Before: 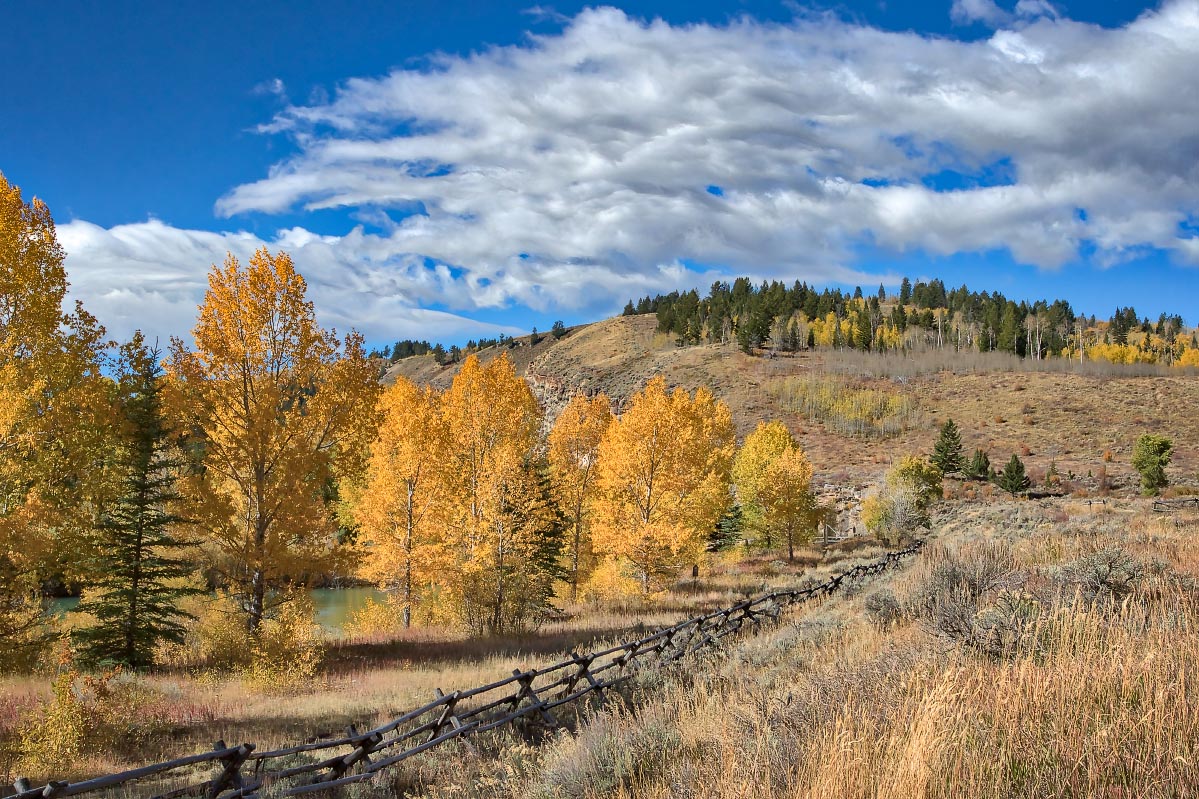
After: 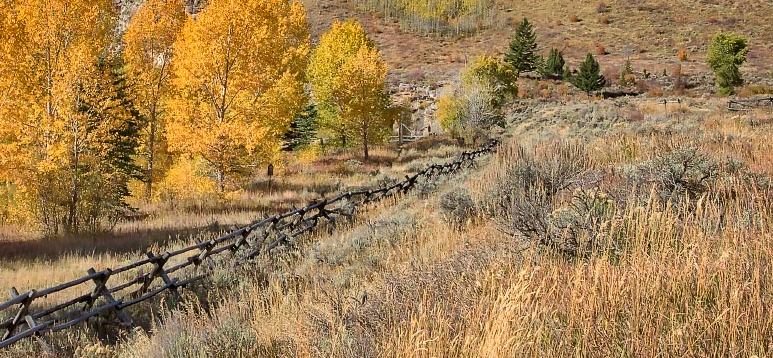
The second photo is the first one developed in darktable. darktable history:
color correction: saturation 1.11
crop and rotate: left 35.509%, top 50.238%, bottom 4.934%
rotate and perspective: automatic cropping off
